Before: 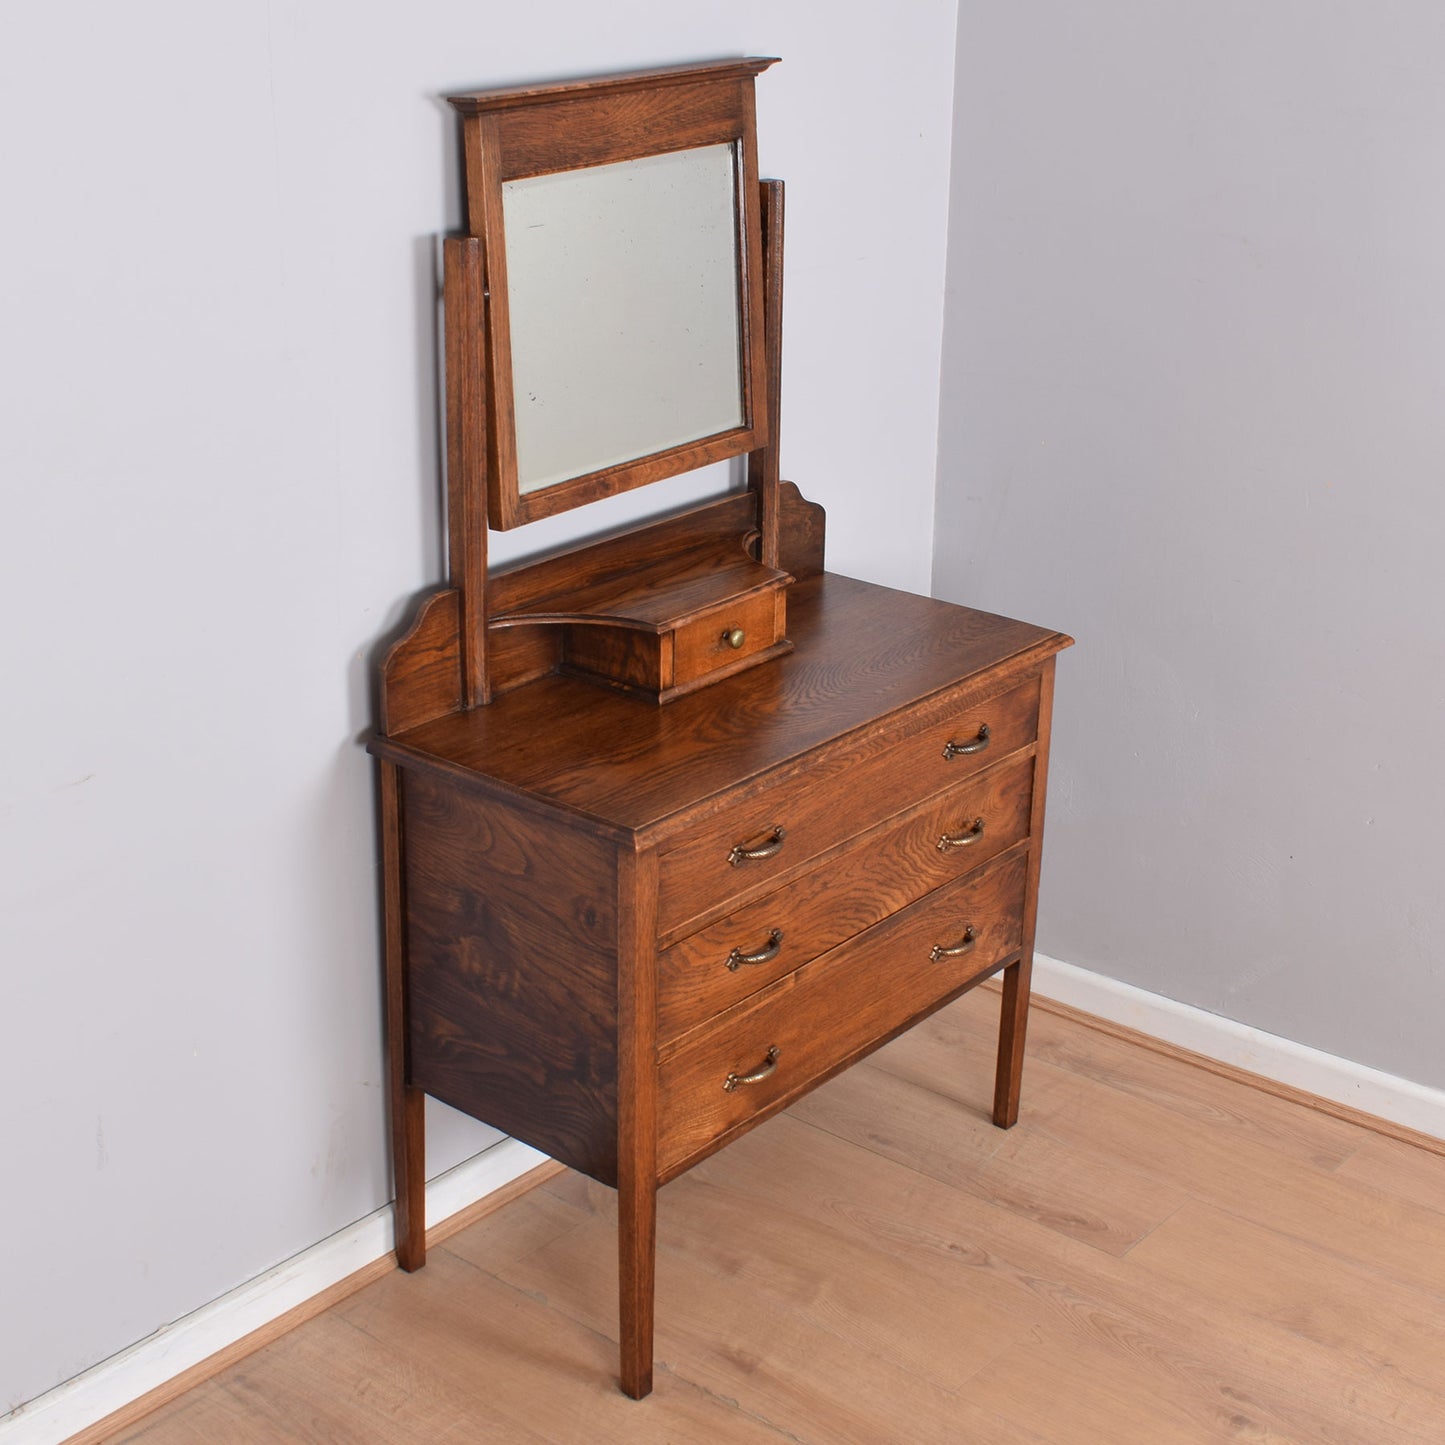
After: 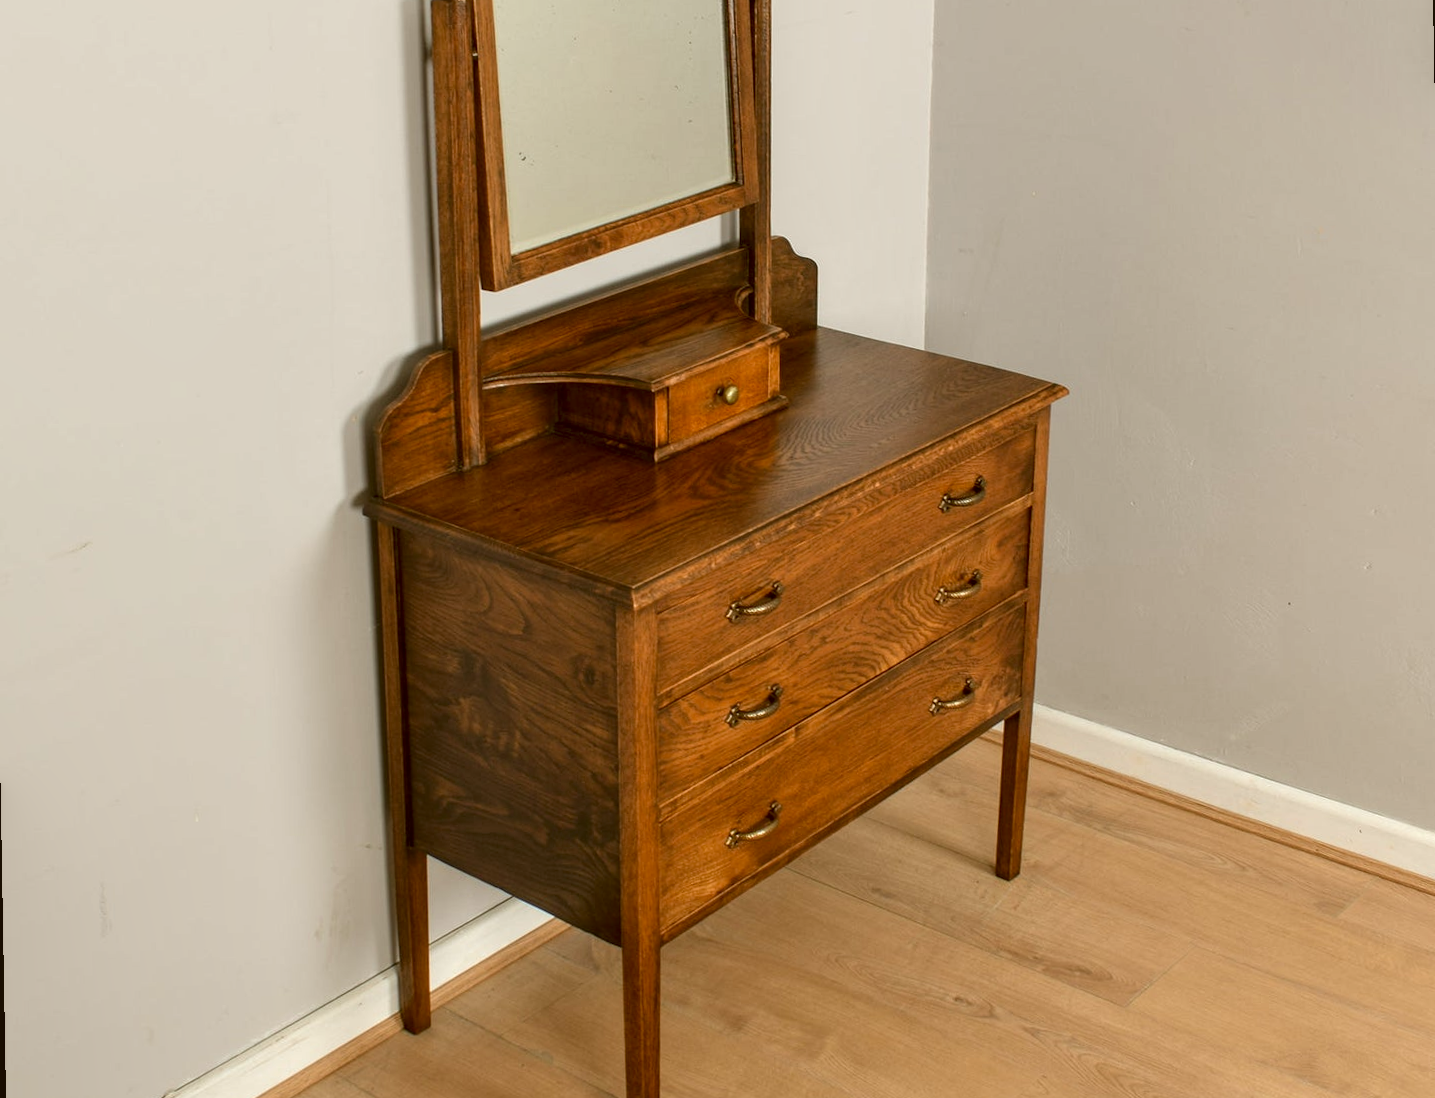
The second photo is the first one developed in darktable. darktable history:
local contrast: detail 130%
crop and rotate: top 15.774%, bottom 5.506%
rotate and perspective: rotation -1°, crop left 0.011, crop right 0.989, crop top 0.025, crop bottom 0.975
color correction: highlights a* -1.43, highlights b* 10.12, shadows a* 0.395, shadows b* 19.35
